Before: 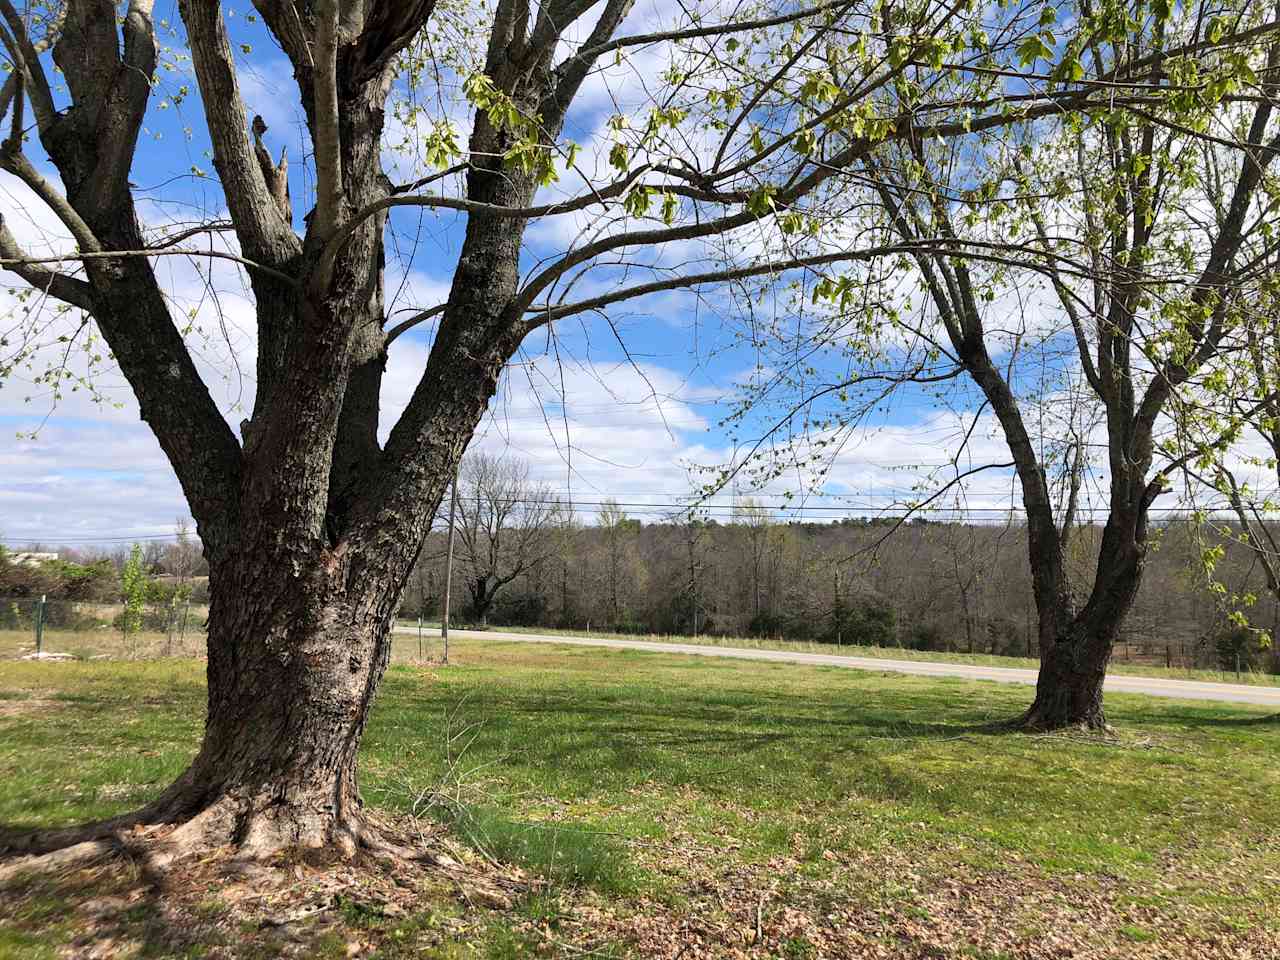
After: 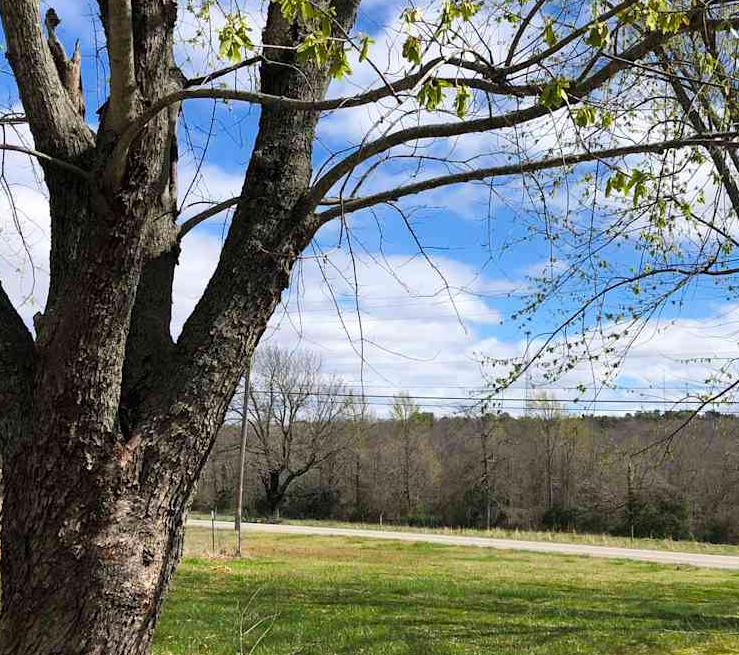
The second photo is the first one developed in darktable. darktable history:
crop: left 16.202%, top 11.208%, right 26.045%, bottom 20.557%
color balance rgb: shadows fall-off 101%, linear chroma grading › mid-tones 7.63%, perceptual saturation grading › mid-tones 11.68%, mask middle-gray fulcrum 22.45%, global vibrance 10.11%, saturation formula JzAzBz (2021)
